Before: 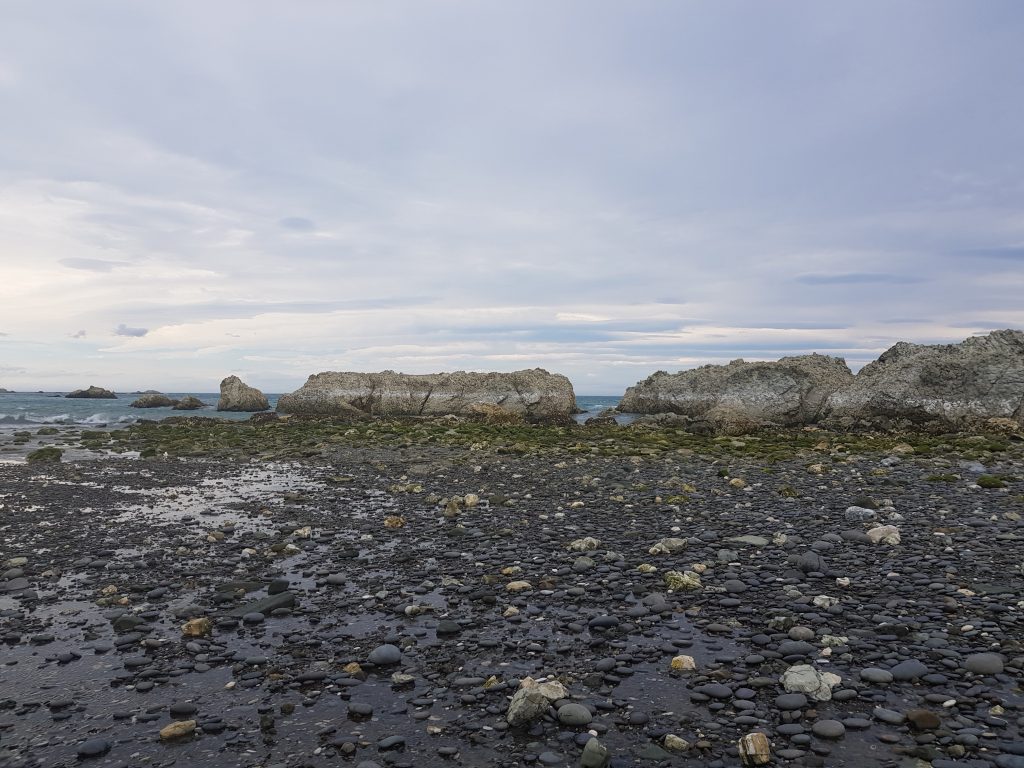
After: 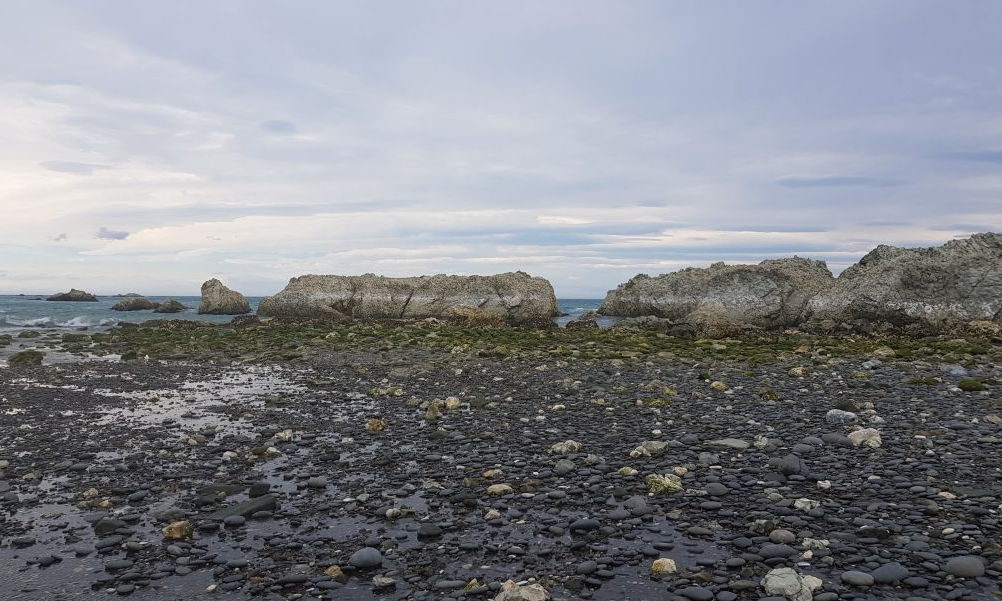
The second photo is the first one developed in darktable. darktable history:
exposure: exposure 0.014 EV, compensate highlight preservation false
crop and rotate: left 1.908%, top 12.706%, right 0.161%, bottom 8.928%
